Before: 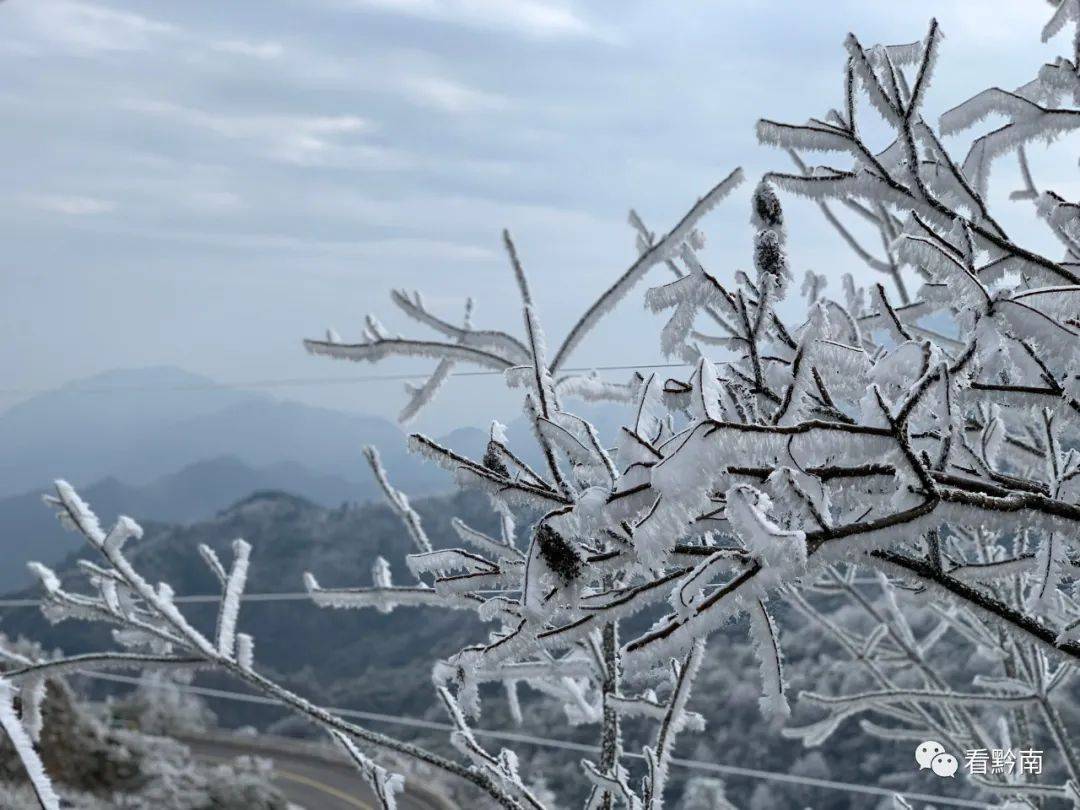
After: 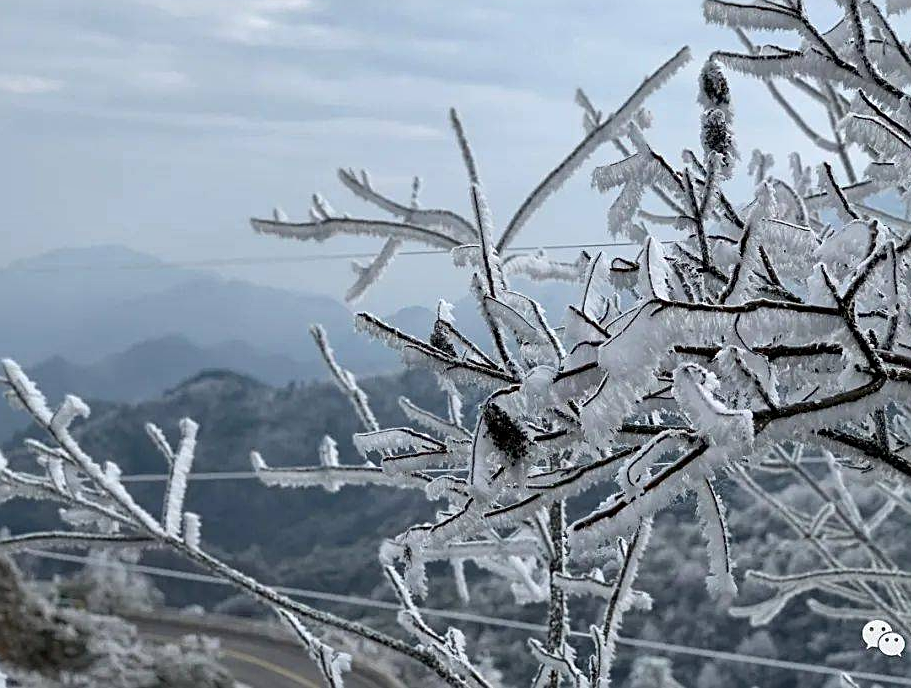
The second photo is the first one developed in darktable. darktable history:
sharpen: on, module defaults
crop and rotate: left 4.912%, top 14.979%, right 10.699%
local contrast: mode bilateral grid, contrast 20, coarseness 51, detail 120%, midtone range 0.2
